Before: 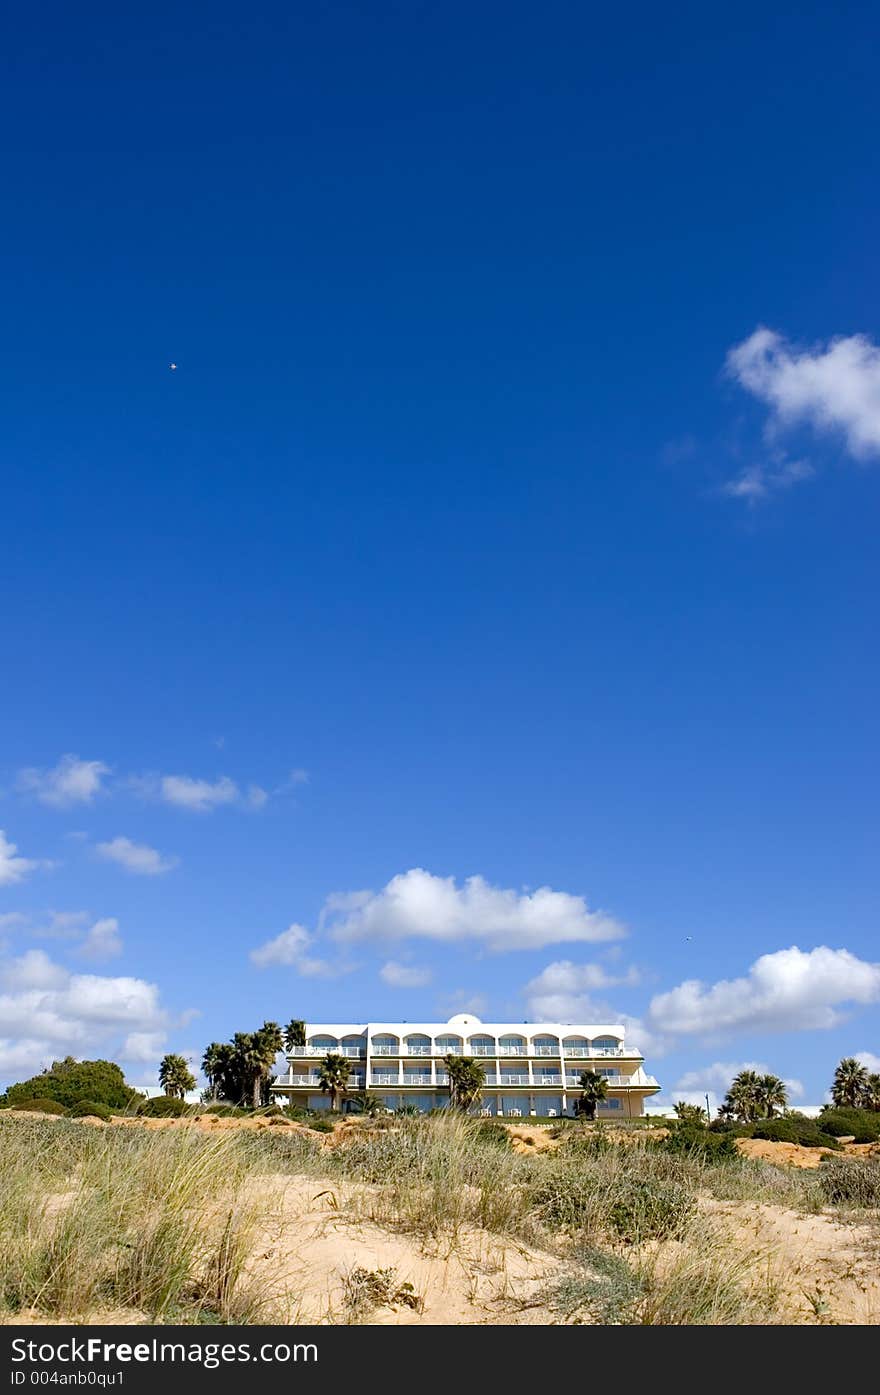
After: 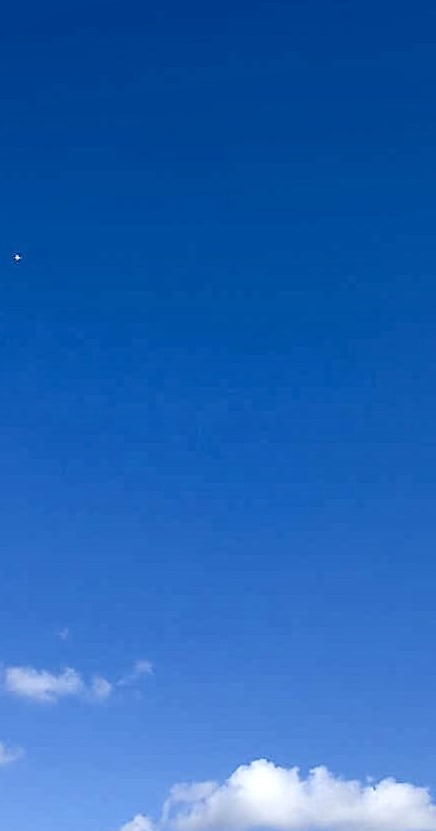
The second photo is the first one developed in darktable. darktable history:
crop: left 17.833%, top 7.836%, right 32.566%, bottom 32.546%
local contrast: mode bilateral grid, contrast 70, coarseness 76, detail 181%, midtone range 0.2
sharpen: on, module defaults
